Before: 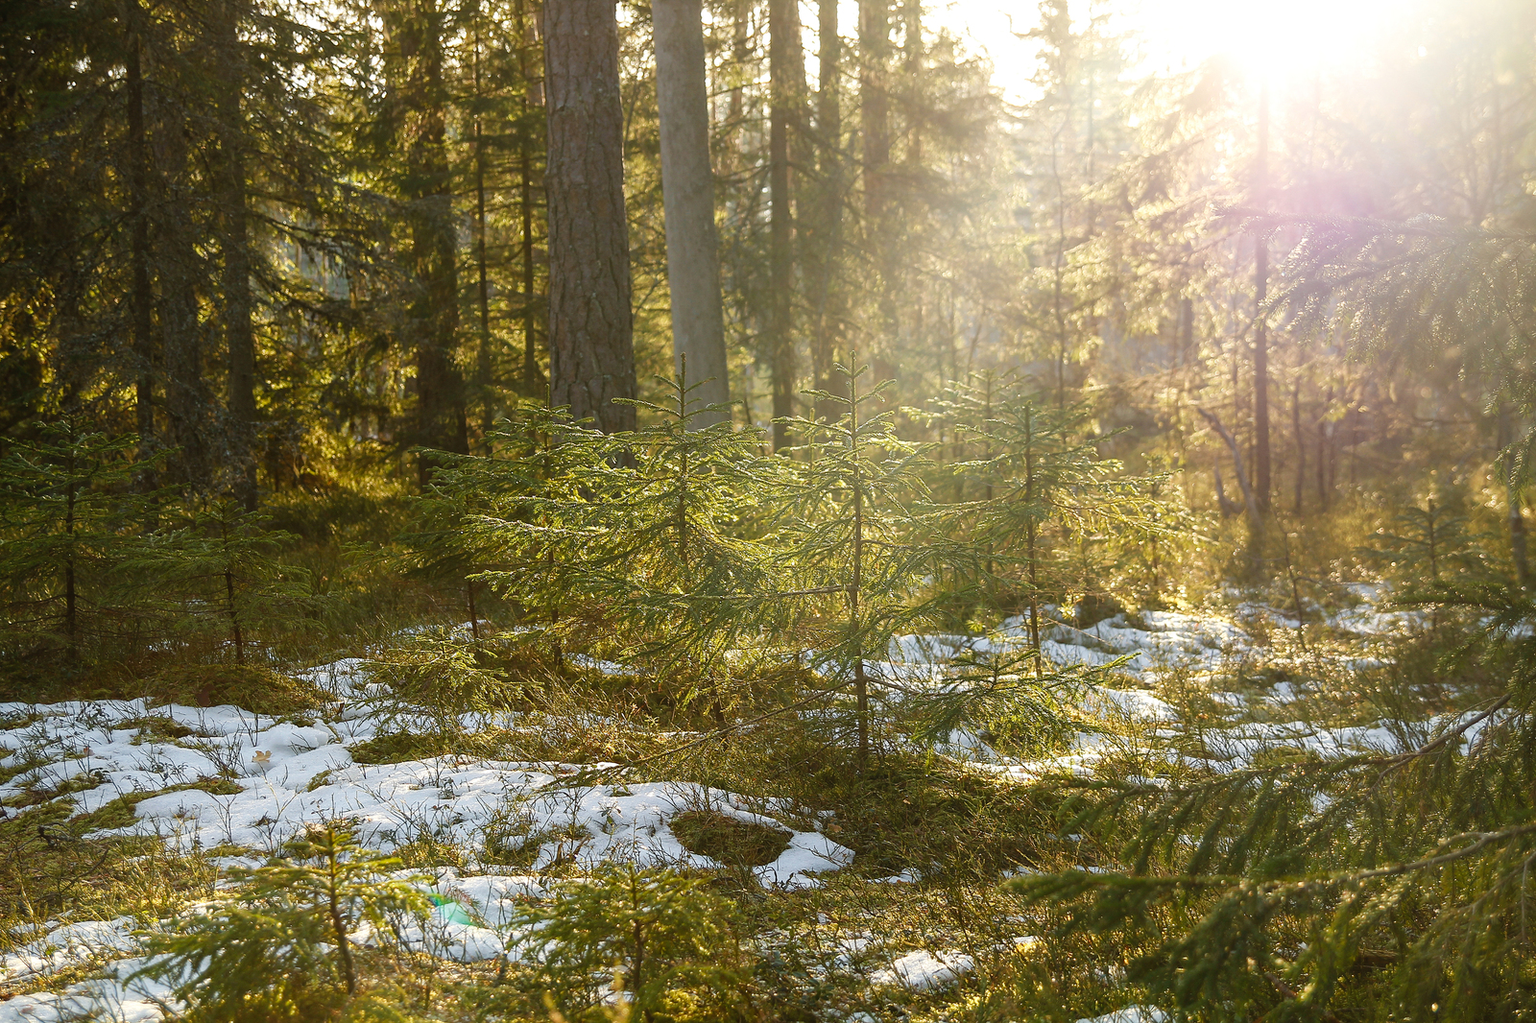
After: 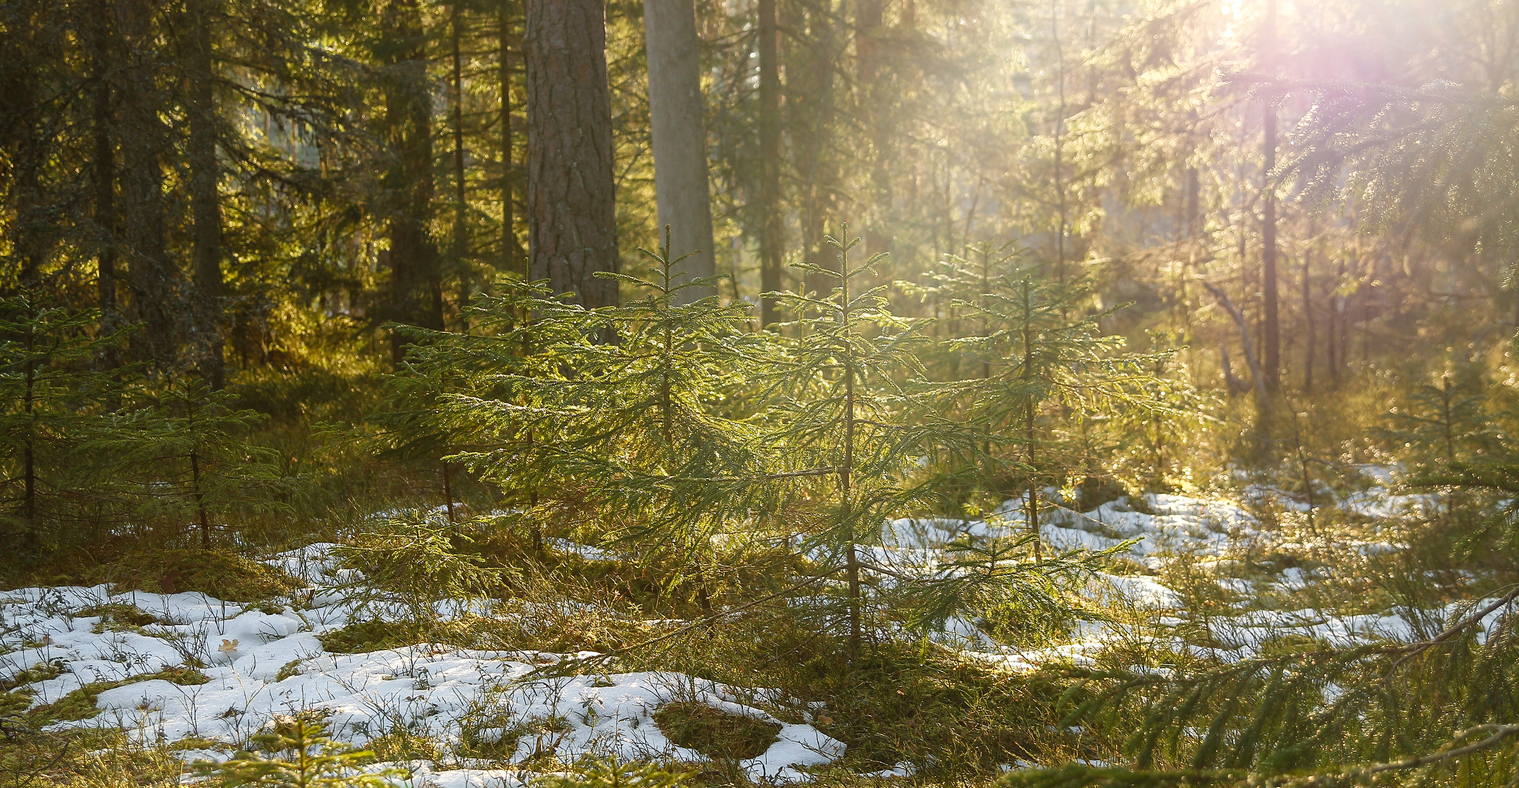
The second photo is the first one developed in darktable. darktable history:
crop and rotate: left 2.789%, top 13.471%, right 2.245%, bottom 12.593%
